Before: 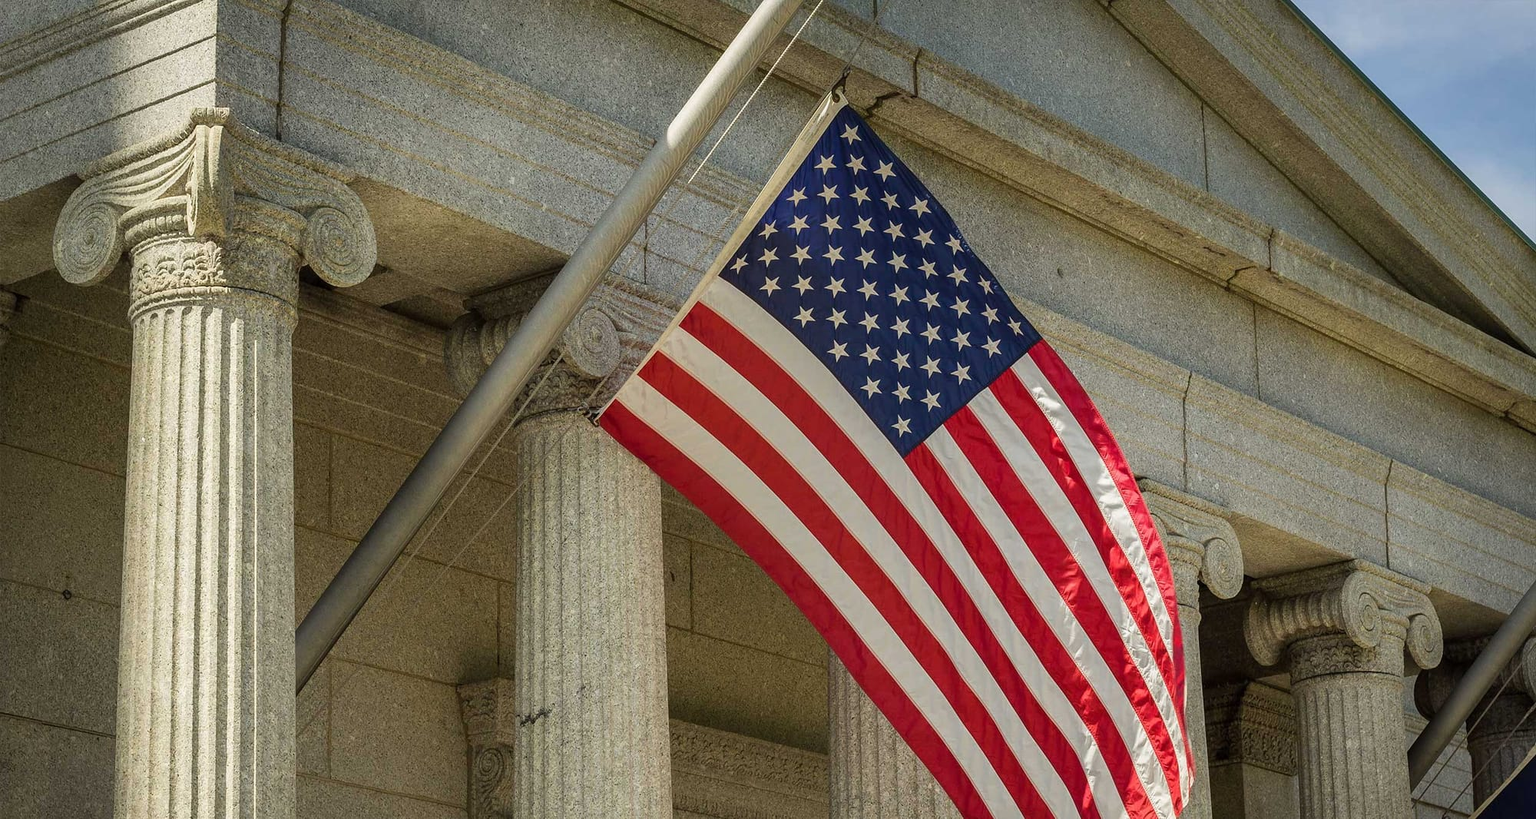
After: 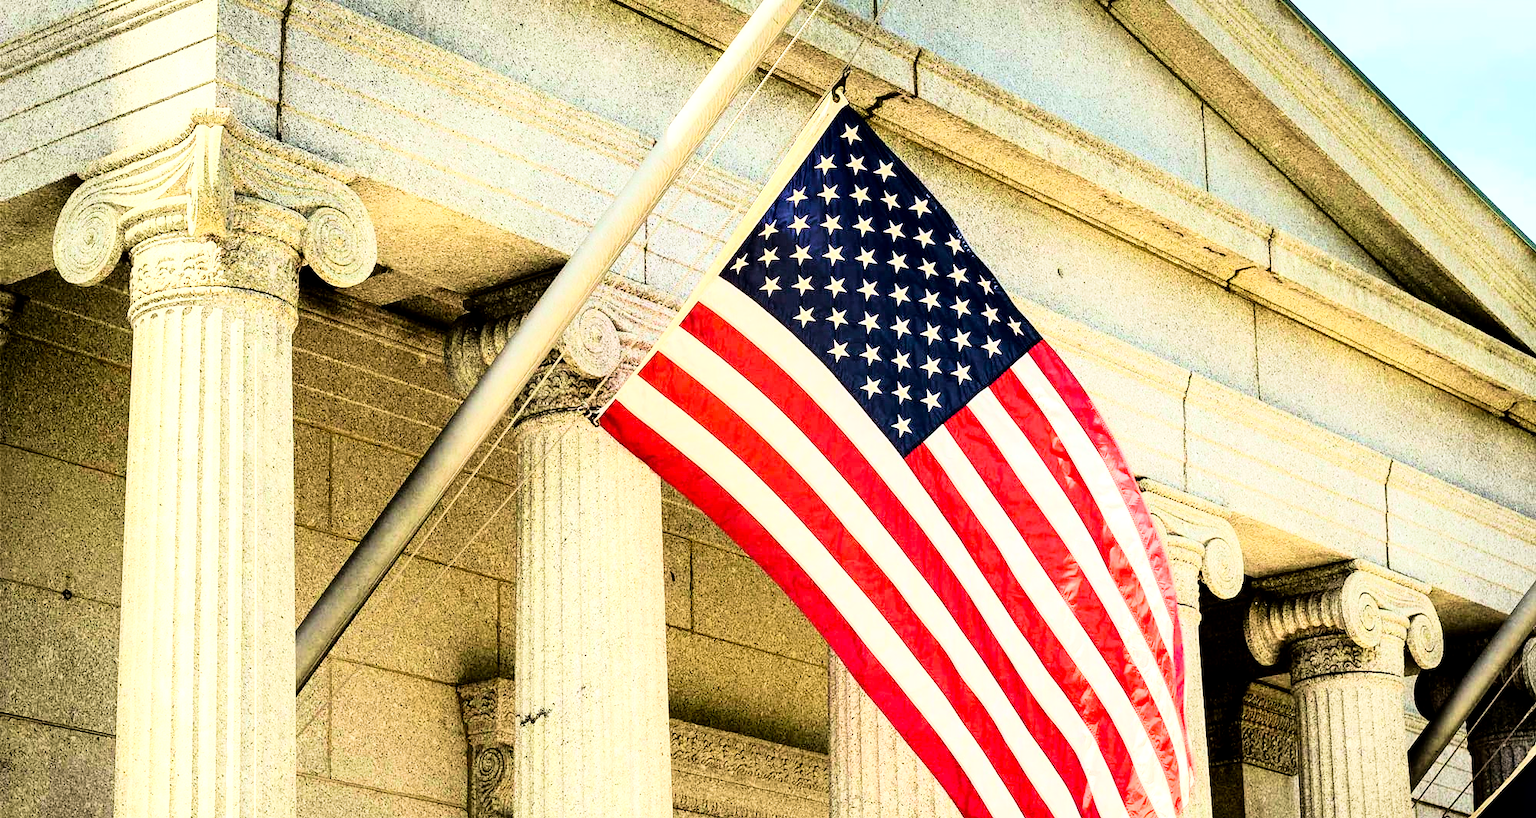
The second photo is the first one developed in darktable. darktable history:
velvia: on, module defaults
color balance: mode lift, gamma, gain (sRGB), lift [1, 0.99, 1.01, 0.992], gamma [1, 1.037, 0.974, 0.963]
rgb curve: curves: ch0 [(0, 0) (0.21, 0.15) (0.24, 0.21) (0.5, 0.75) (0.75, 0.96) (0.89, 0.99) (1, 1)]; ch1 [(0, 0.02) (0.21, 0.13) (0.25, 0.2) (0.5, 0.67) (0.75, 0.9) (0.89, 0.97) (1, 1)]; ch2 [(0, 0.02) (0.21, 0.13) (0.25, 0.2) (0.5, 0.67) (0.75, 0.9) (0.89, 0.97) (1, 1)], compensate middle gray true
exposure: black level correction 0.01, exposure 1 EV, compensate highlight preservation false
